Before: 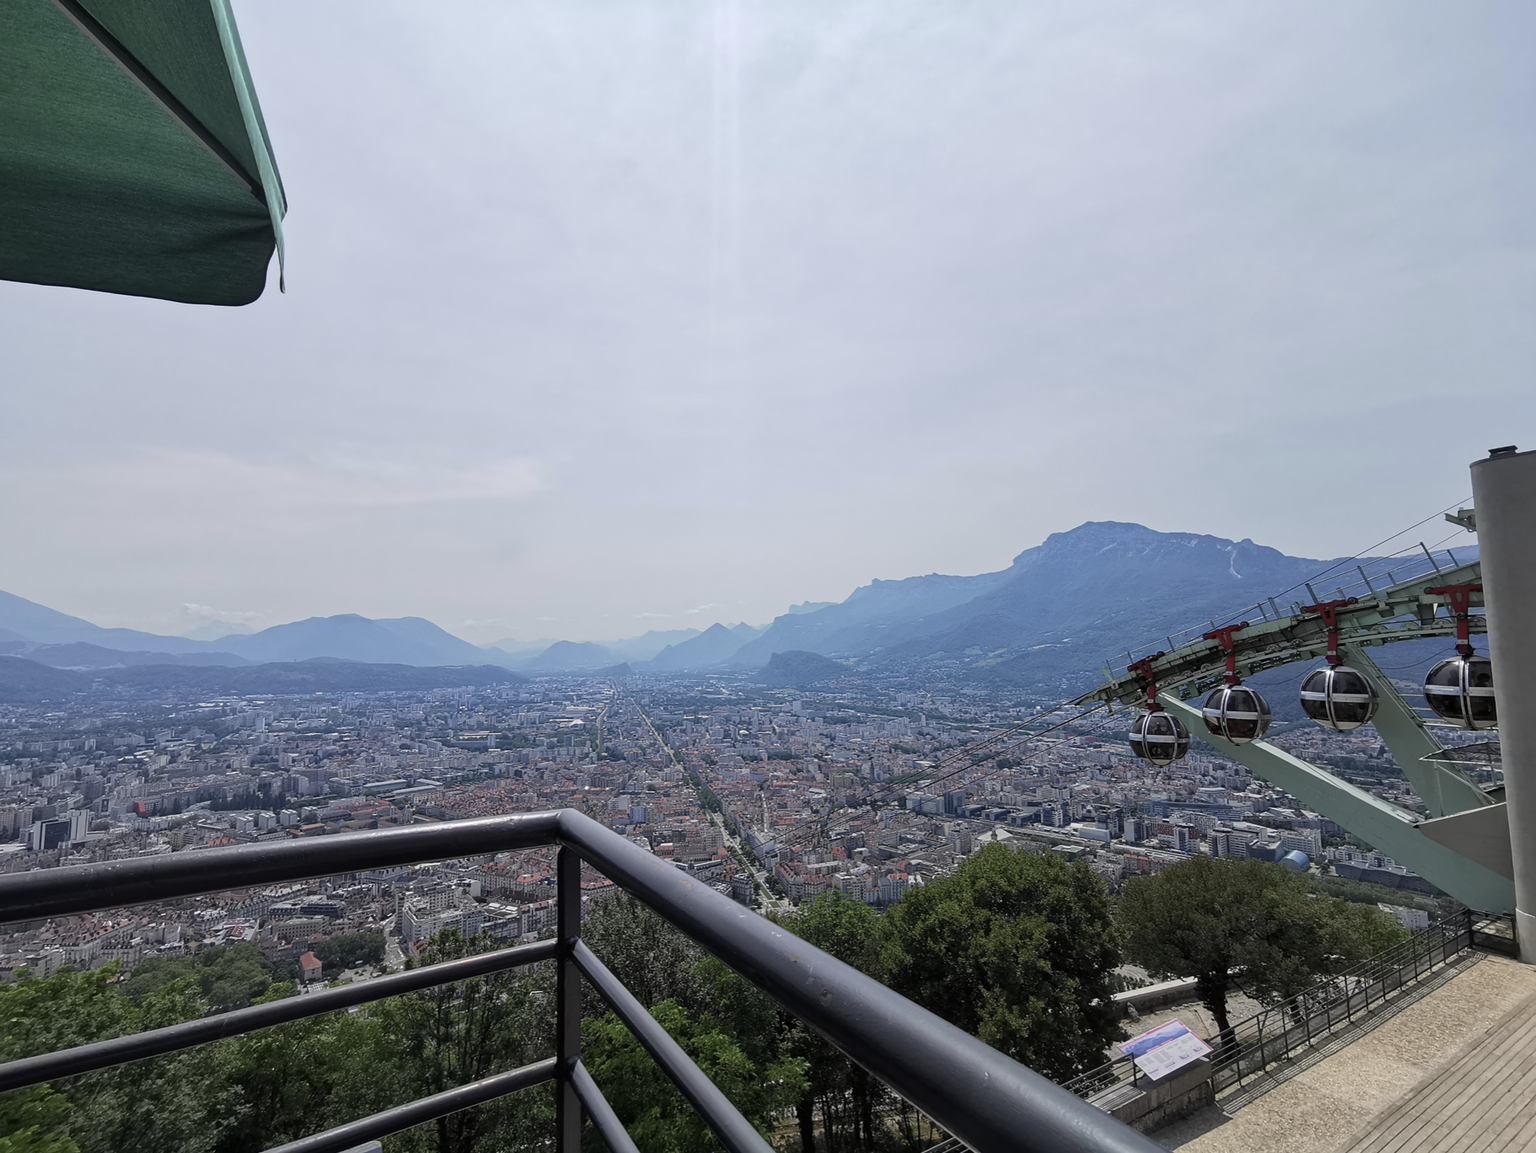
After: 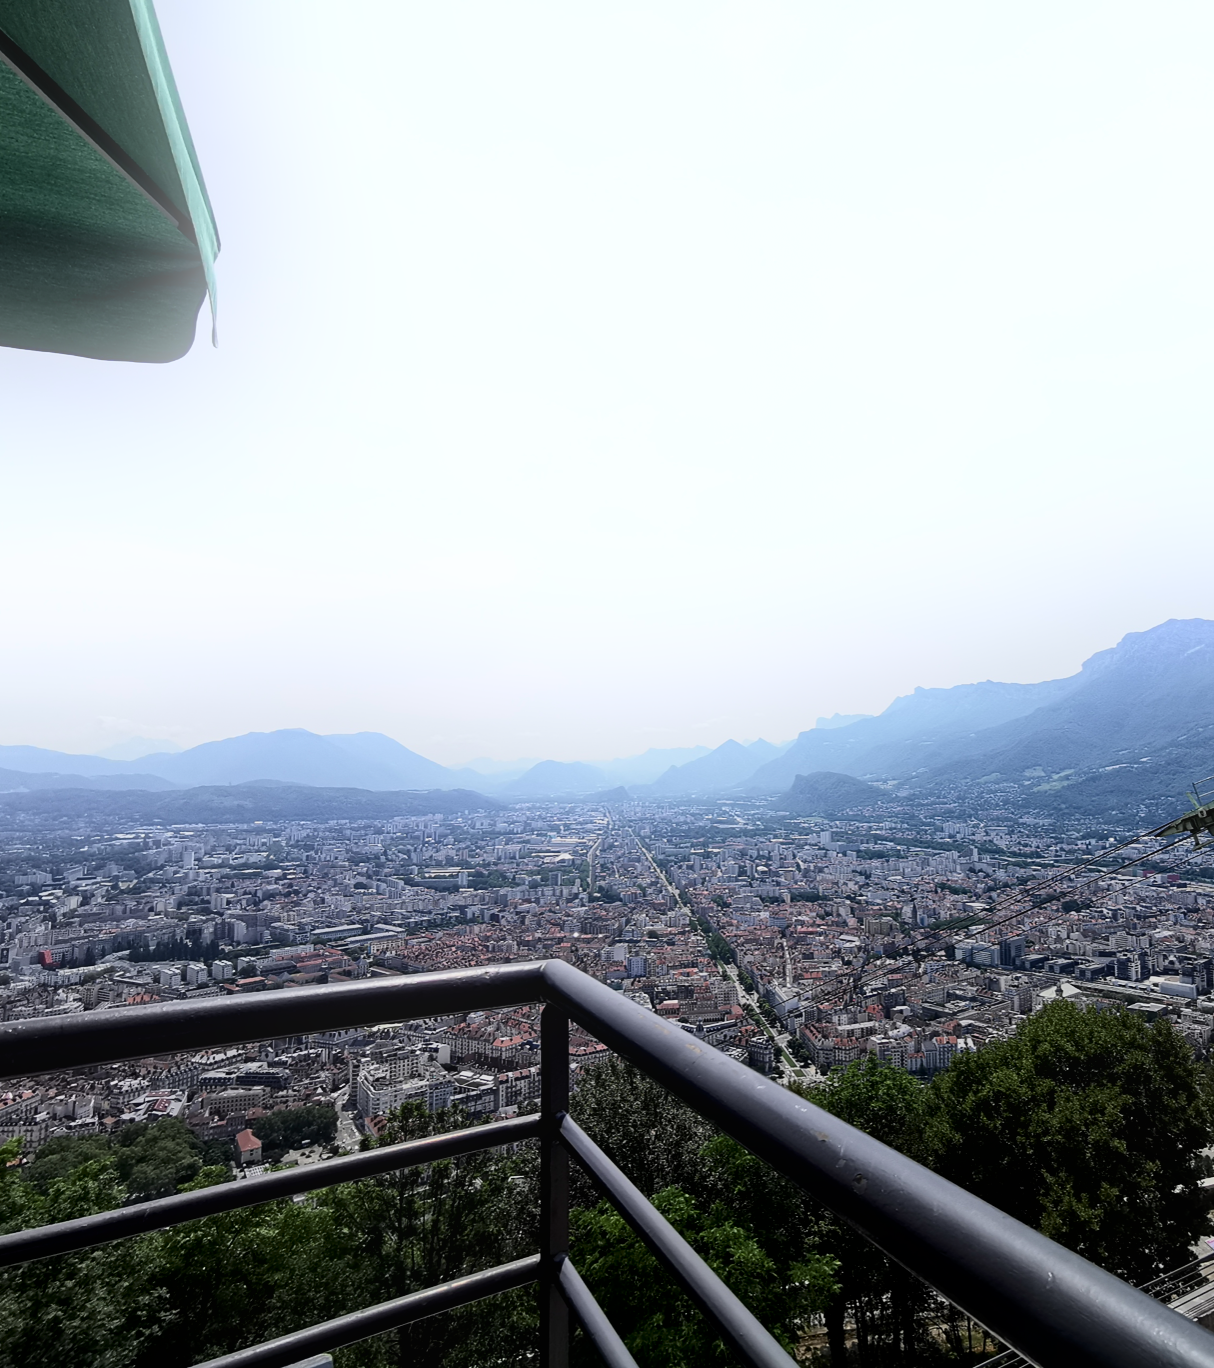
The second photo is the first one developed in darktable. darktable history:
exposure: exposure -0.04 EV, compensate highlight preservation false
crop and rotate: left 6.617%, right 26.717%
filmic rgb: black relative exposure -7.82 EV, white relative exposure 4.29 EV, hardness 3.86, color science v6 (2022)
contrast brightness saturation: contrast 0.28
local contrast: mode bilateral grid, contrast 20, coarseness 50, detail 120%, midtone range 0.2
bloom: on, module defaults
